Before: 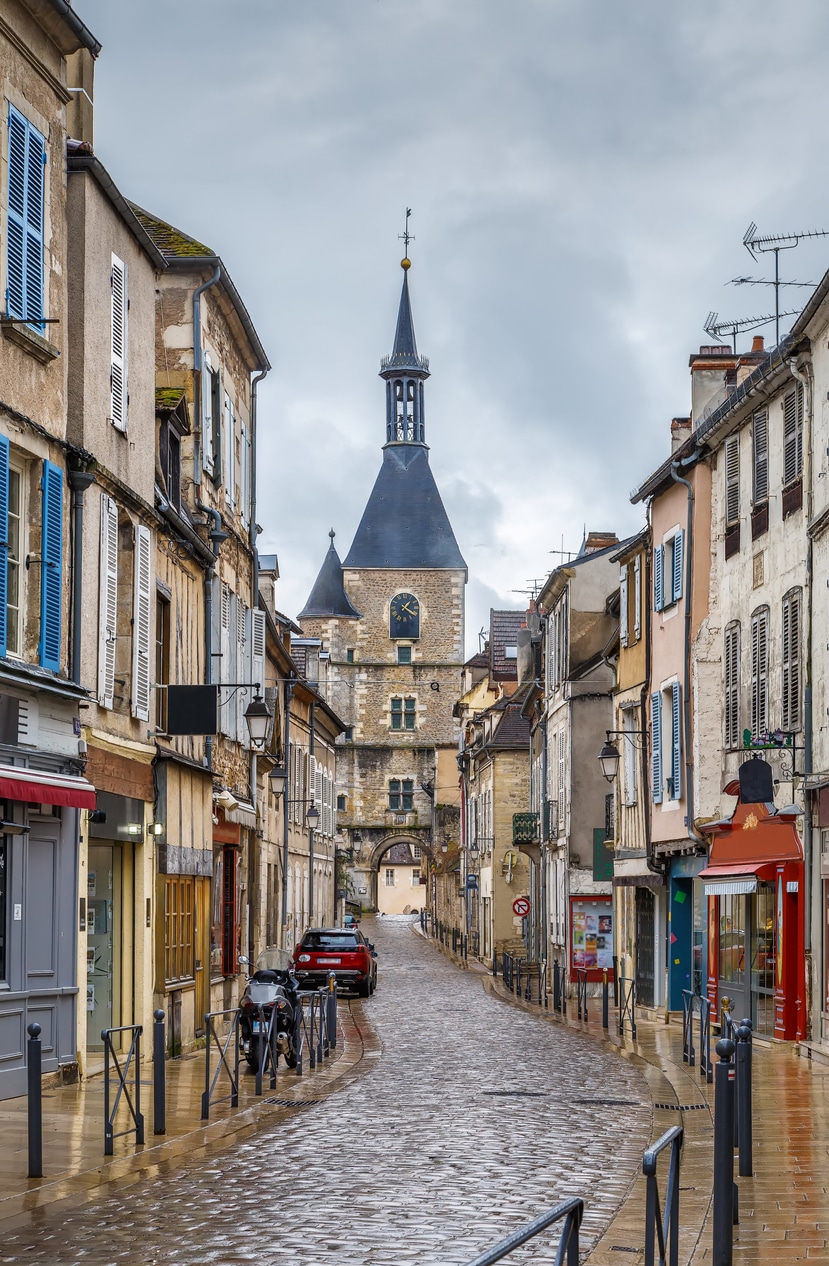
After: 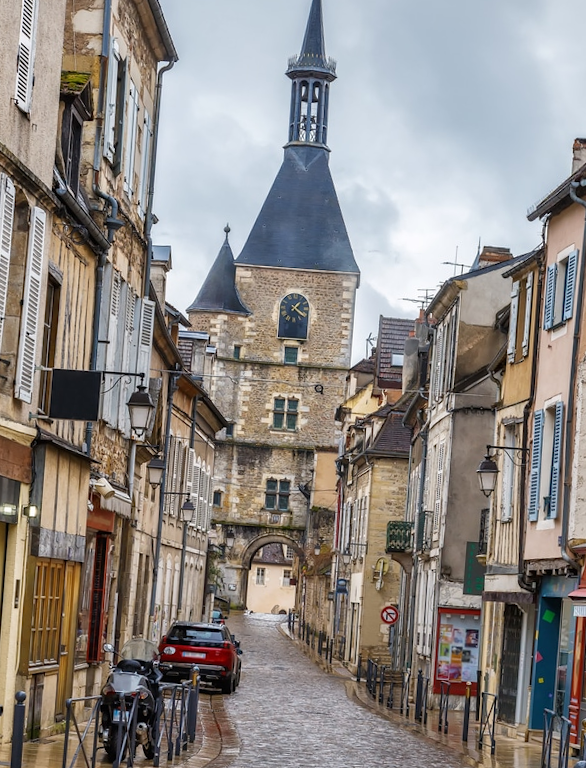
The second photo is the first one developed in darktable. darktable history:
crop and rotate: angle -4.09°, left 9.747%, top 20.861%, right 12.038%, bottom 11.984%
